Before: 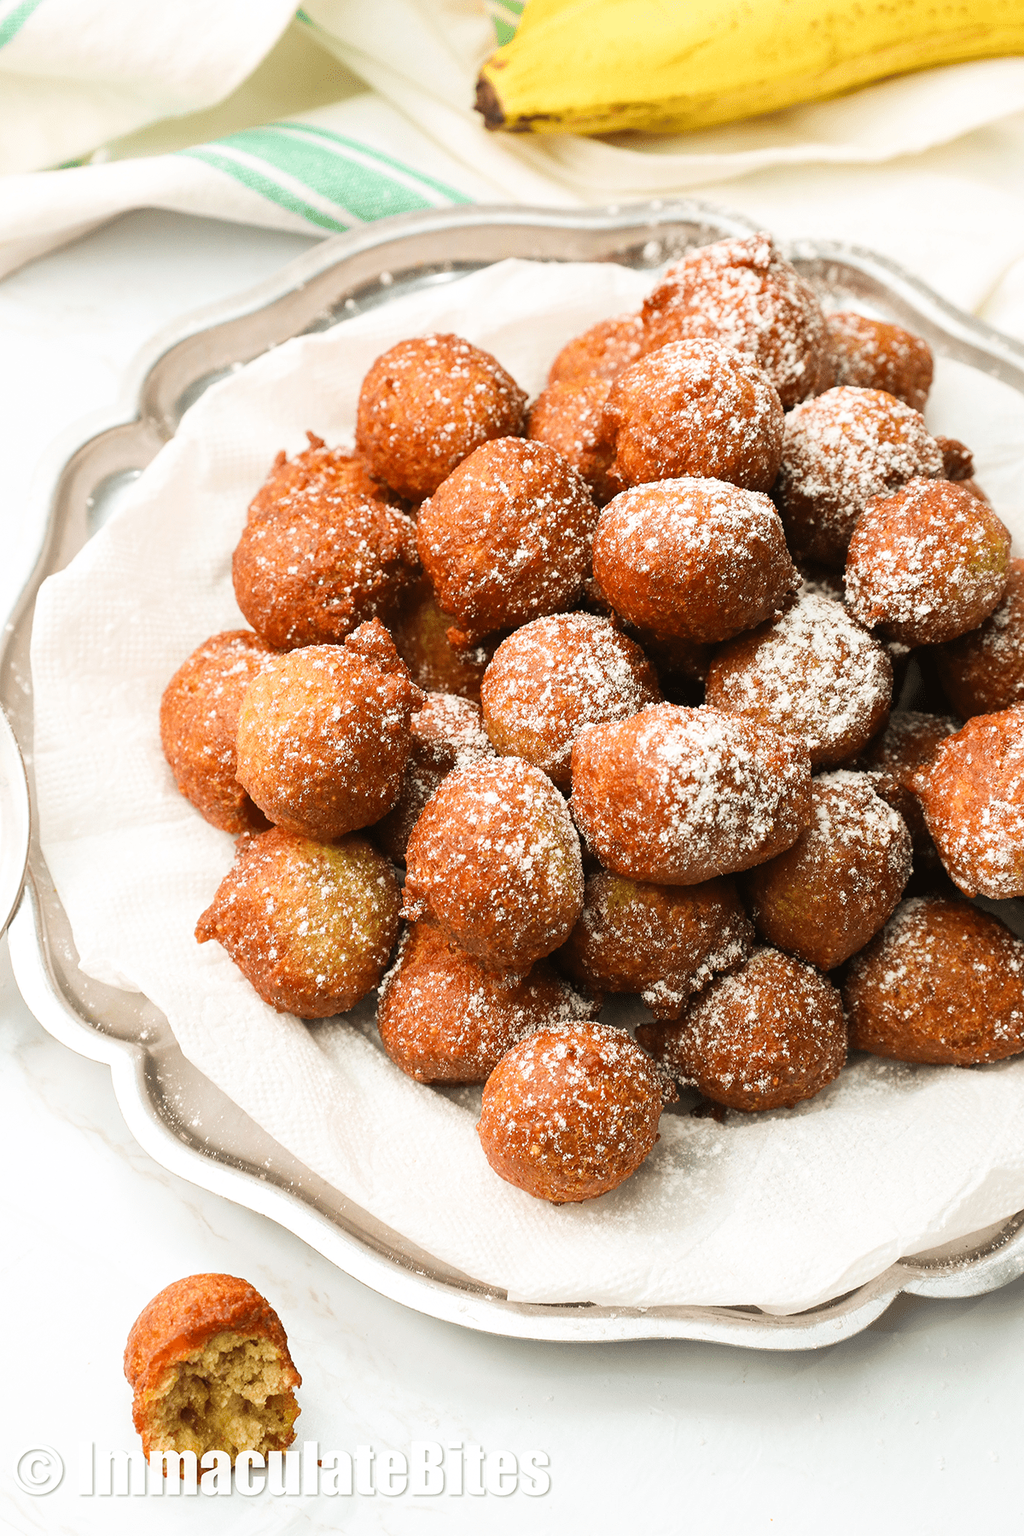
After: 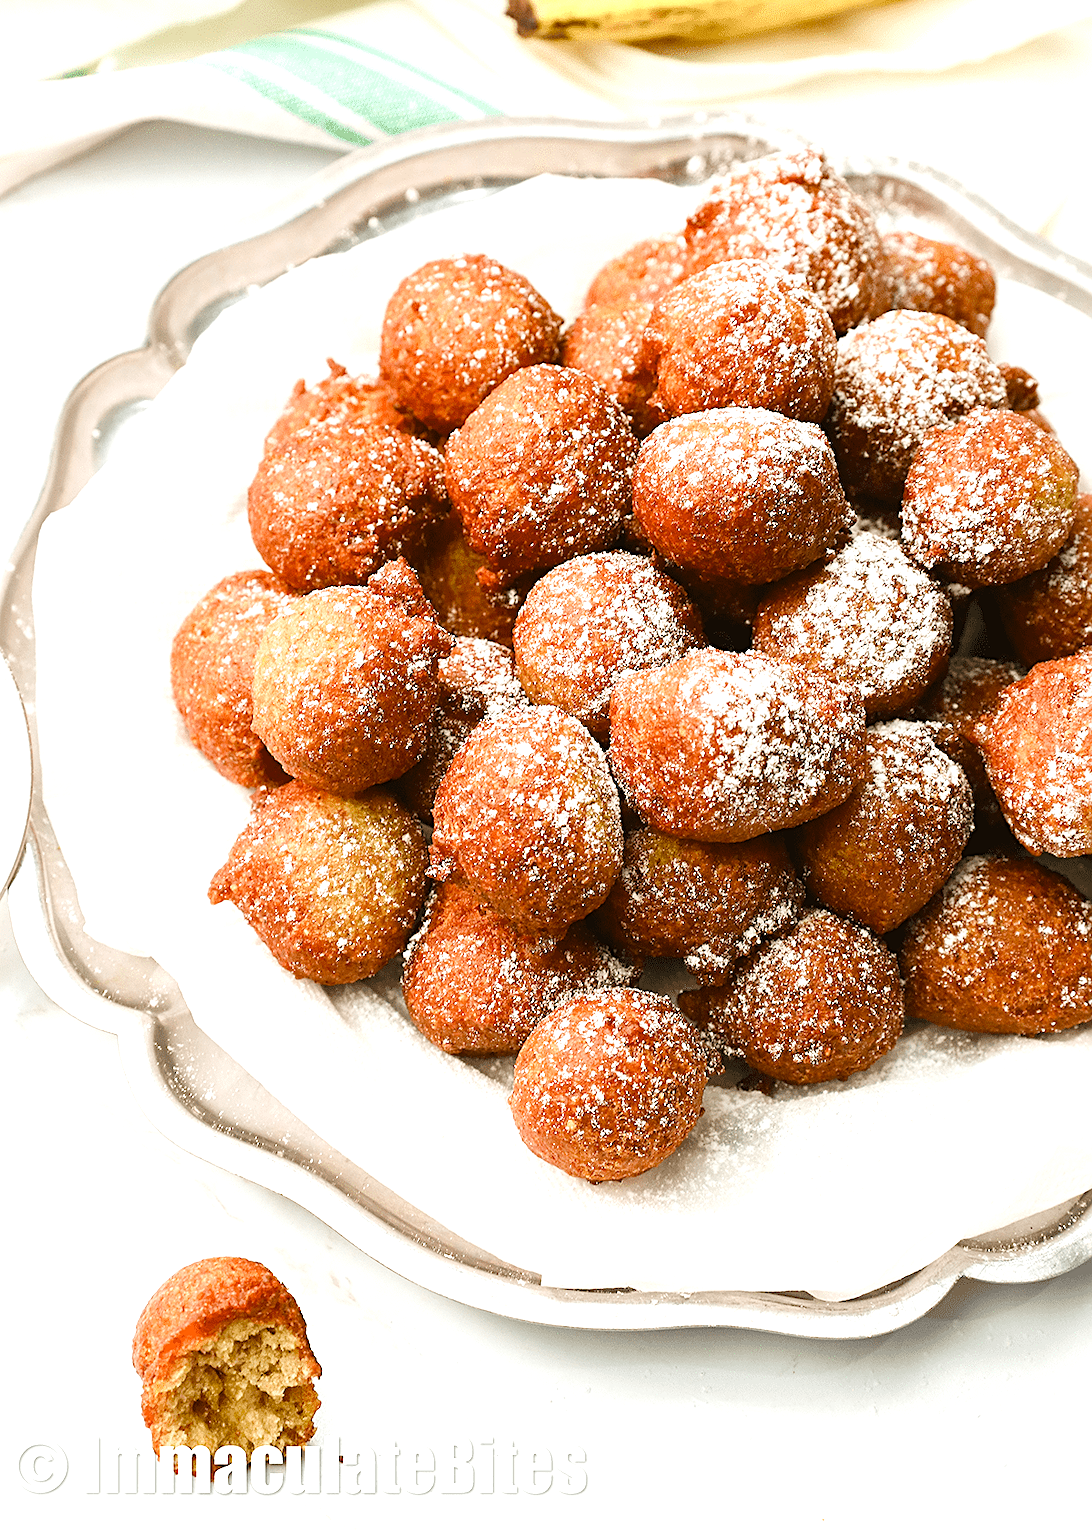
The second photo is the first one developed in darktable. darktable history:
sharpen: on, module defaults
crop and rotate: top 6.25%
color balance rgb: perceptual saturation grading › global saturation 20%, perceptual saturation grading › highlights -50%, perceptual saturation grading › shadows 30%, perceptual brilliance grading › global brilliance 10%, perceptual brilliance grading › shadows 15%
